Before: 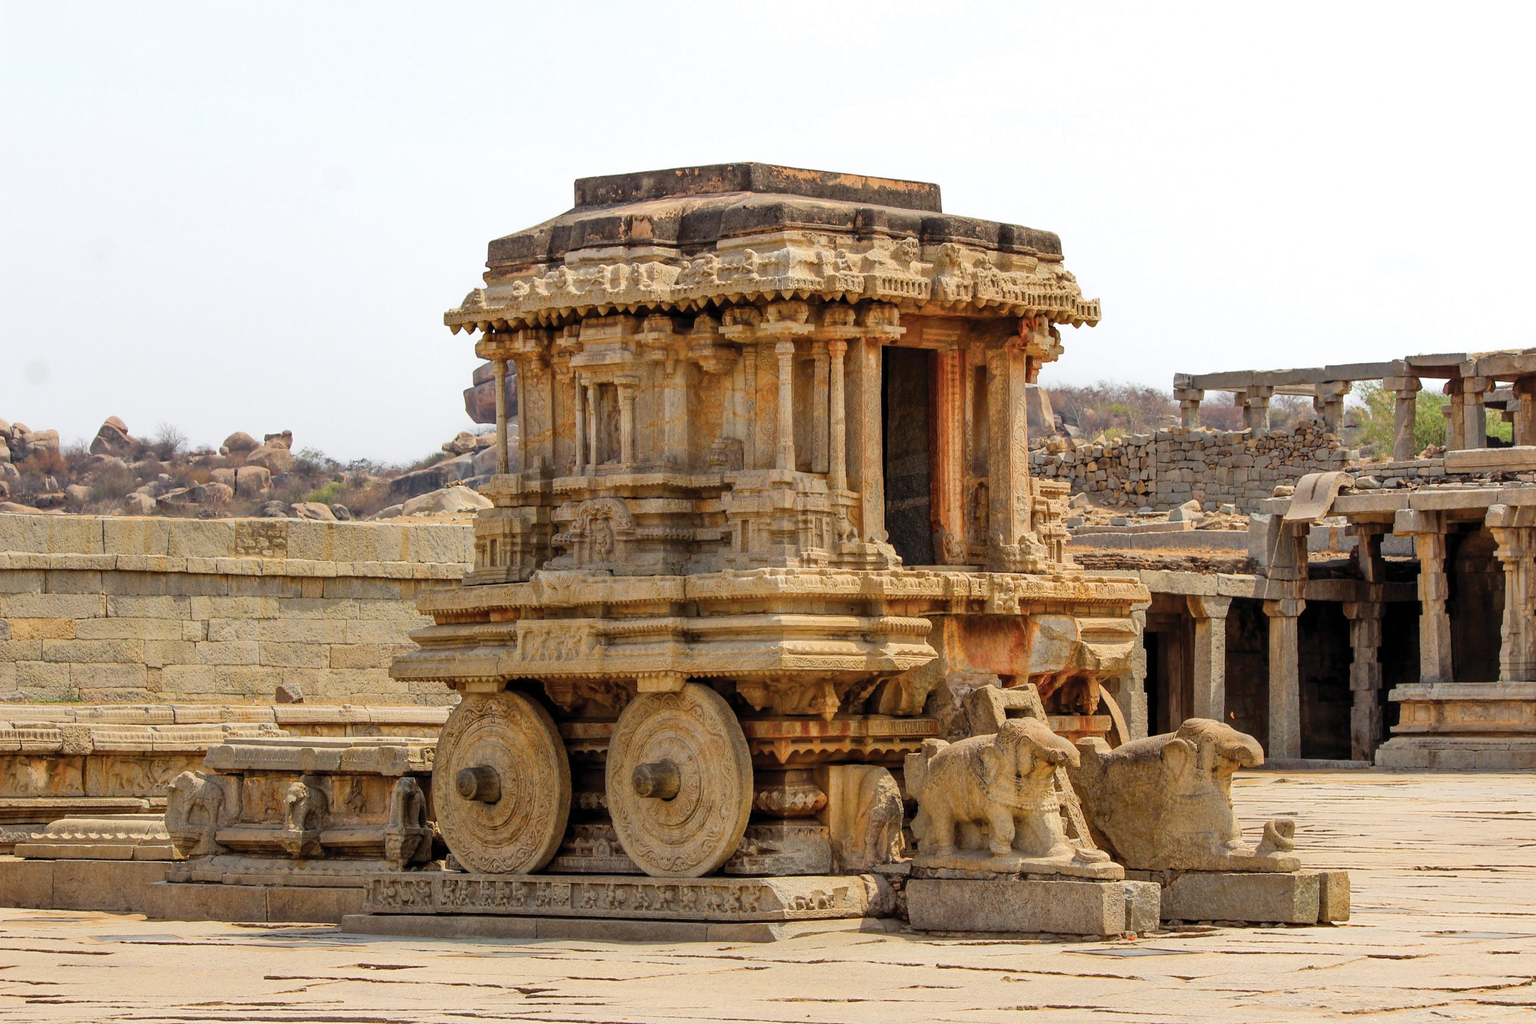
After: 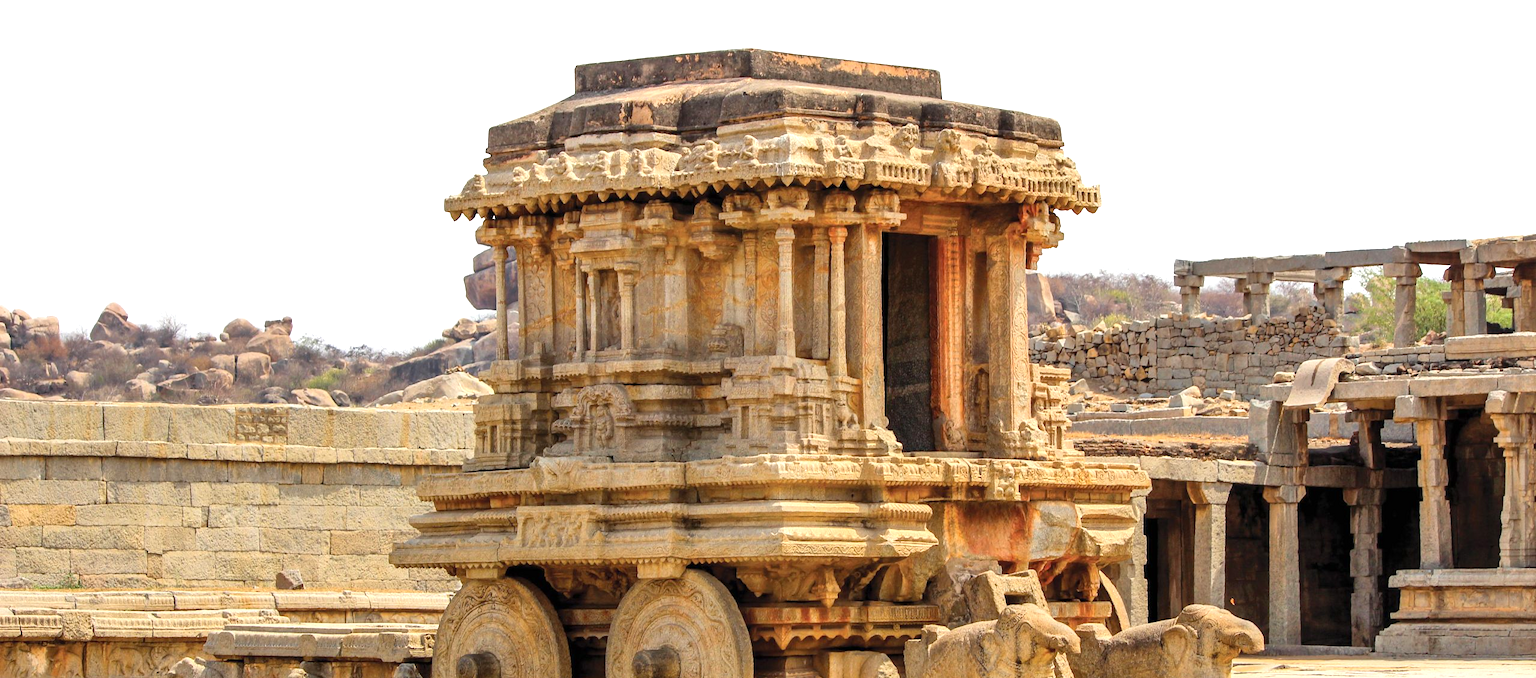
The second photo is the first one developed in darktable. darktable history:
exposure: exposure 0.604 EV, compensate highlight preservation false
crop: top 11.147%, bottom 22.634%
